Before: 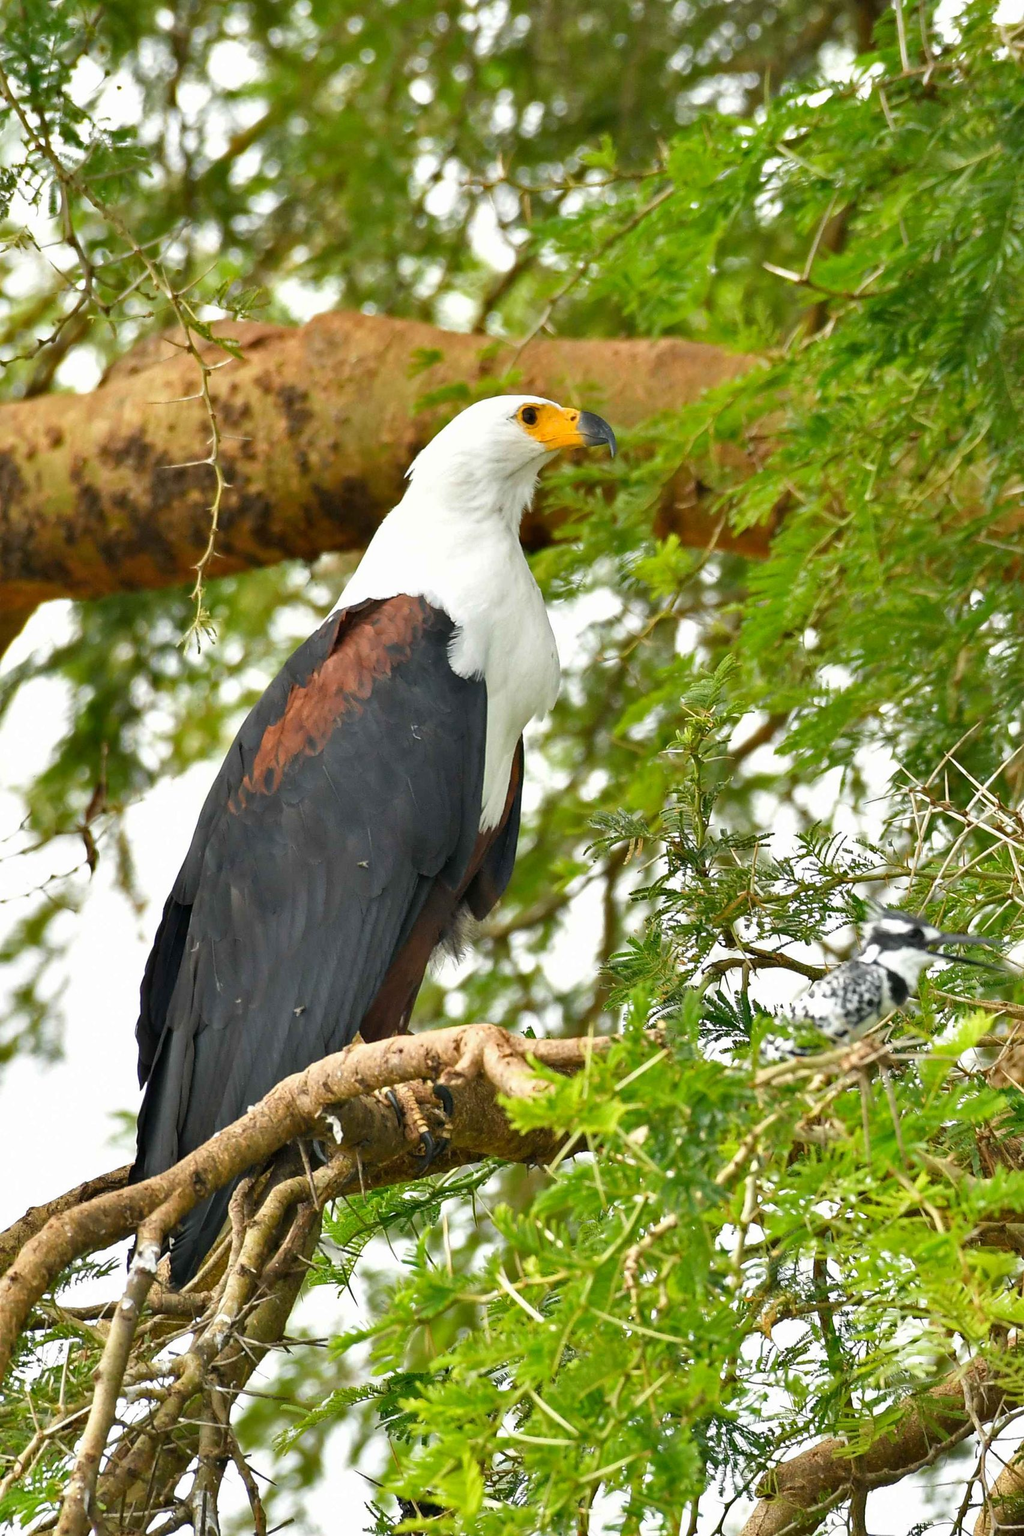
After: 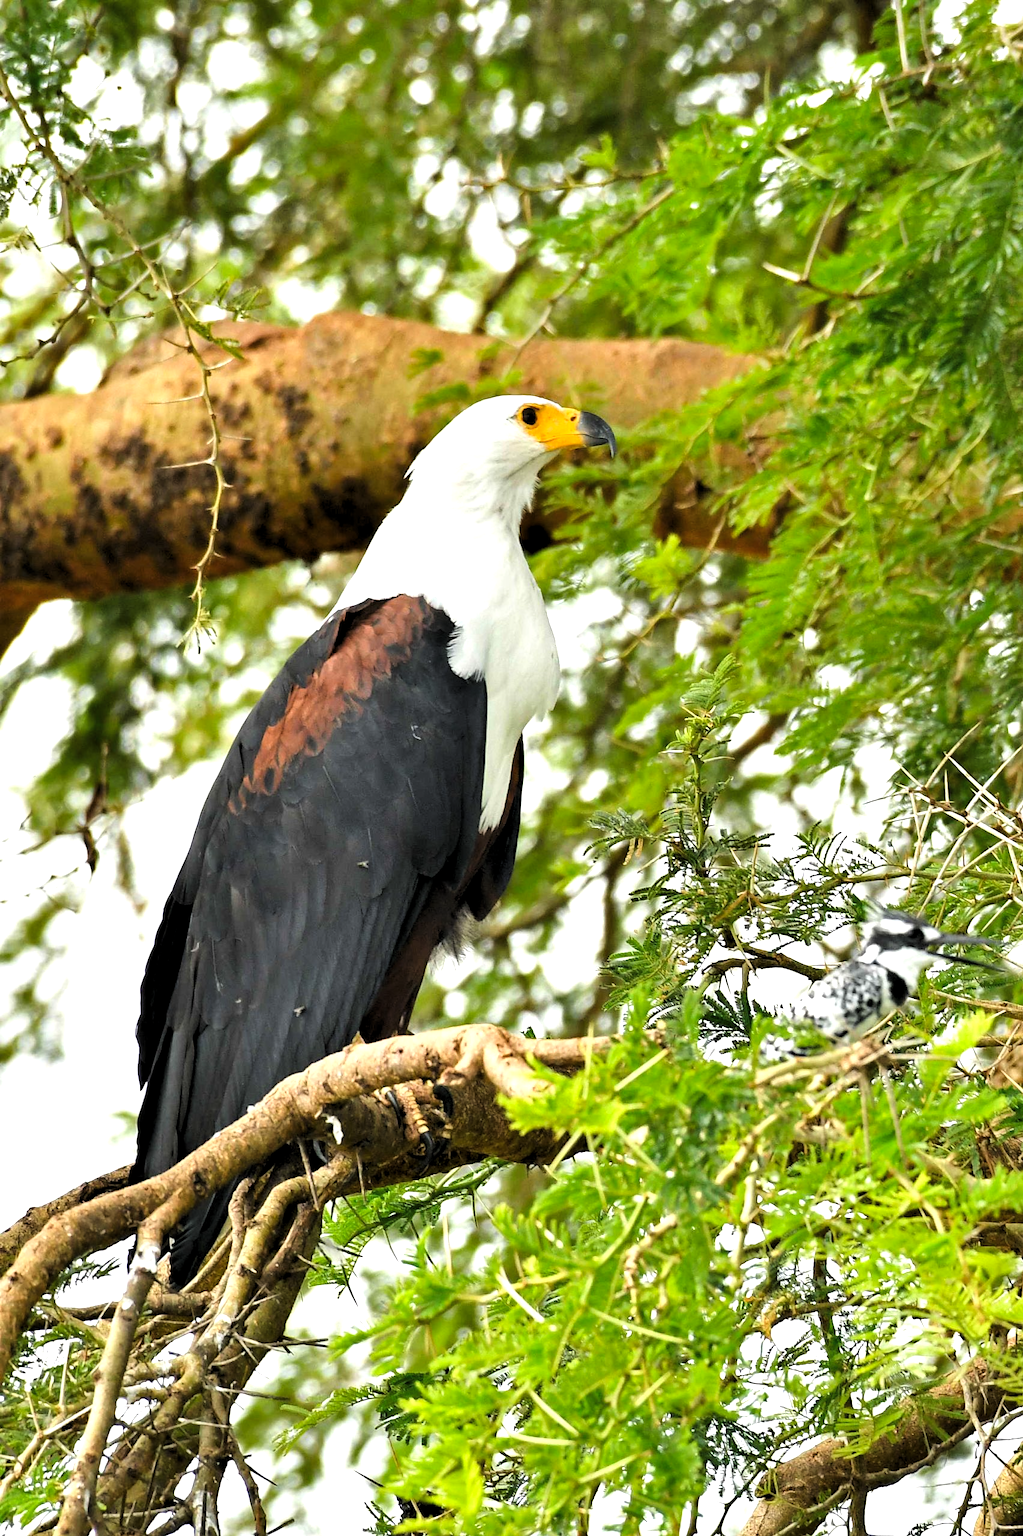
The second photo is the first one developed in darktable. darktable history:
levels: levels [0.055, 0.477, 0.9]
tone curve: curves: ch0 [(0.021, 0) (0.104, 0.052) (0.496, 0.526) (0.737, 0.783) (1, 1)], color space Lab, linked channels, preserve colors none
